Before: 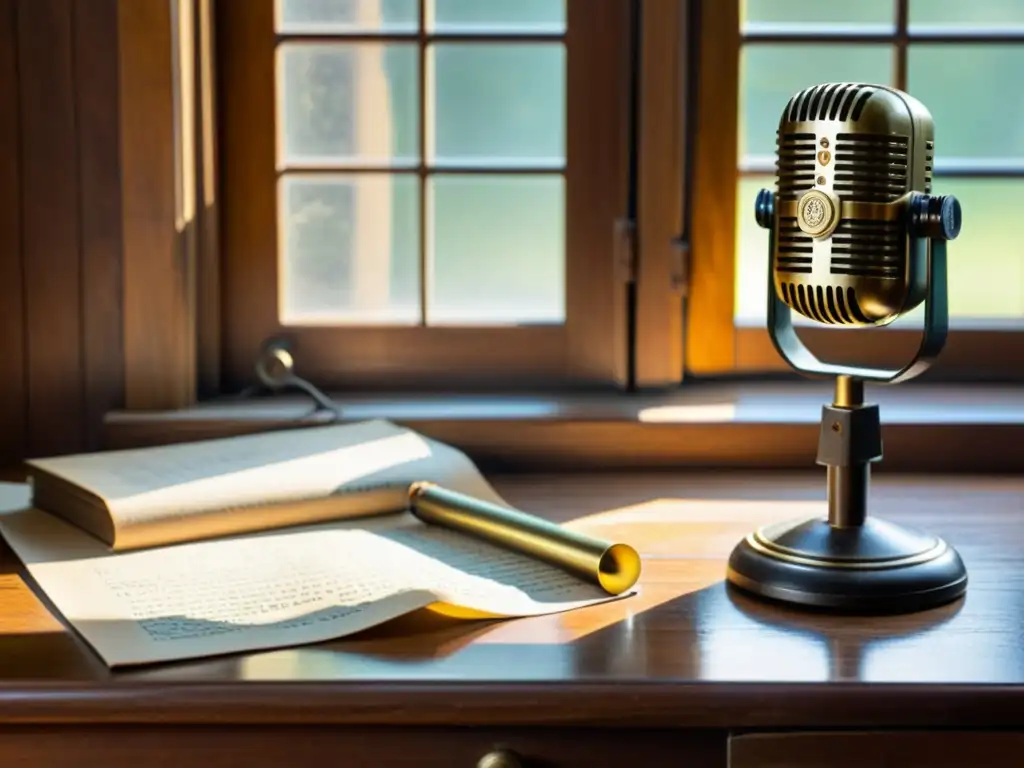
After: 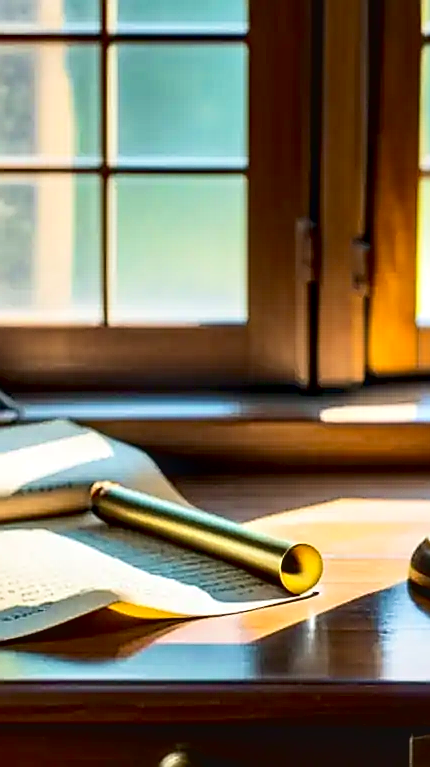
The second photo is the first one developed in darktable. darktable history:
haze removal: compatibility mode true, adaptive false
velvia: on, module defaults
crop: left 31.102%, right 26.873%
local contrast: on, module defaults
sharpen: radius 1.35, amount 1.238, threshold 0.604
exposure: black level correction 0.009, exposure 0.117 EV, compensate exposure bias true, compensate highlight preservation false
contrast brightness saturation: contrast 0.22
